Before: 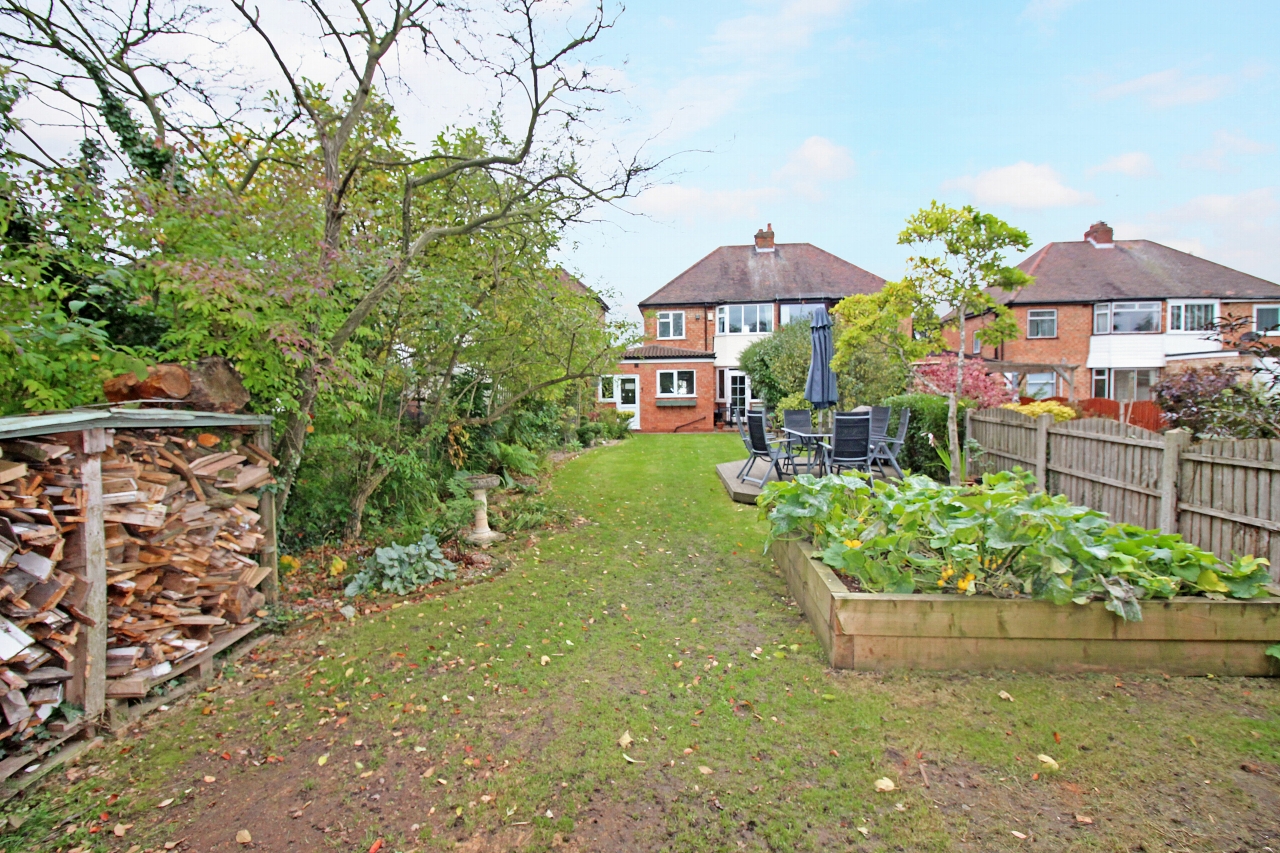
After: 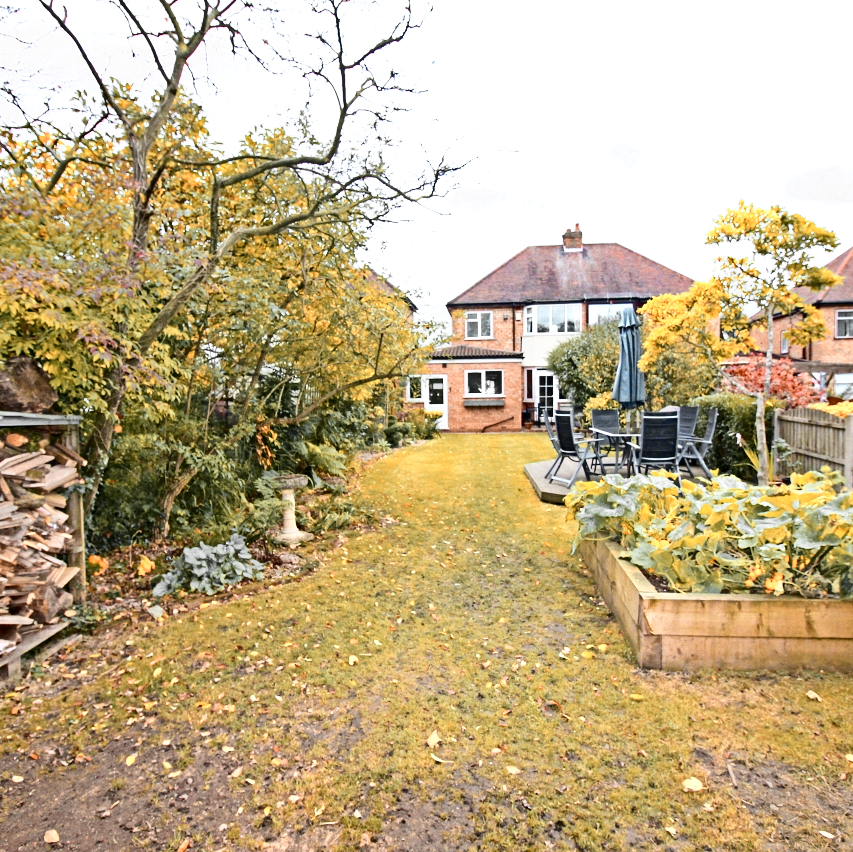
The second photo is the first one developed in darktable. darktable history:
crop and rotate: left 15.055%, right 18.278%
contrast brightness saturation: contrast 0.28
color zones: curves: ch0 [(0.009, 0.528) (0.136, 0.6) (0.255, 0.586) (0.39, 0.528) (0.522, 0.584) (0.686, 0.736) (0.849, 0.561)]; ch1 [(0.045, 0.781) (0.14, 0.416) (0.257, 0.695) (0.442, 0.032) (0.738, 0.338) (0.818, 0.632) (0.891, 0.741) (1, 0.704)]; ch2 [(0, 0.667) (0.141, 0.52) (0.26, 0.37) (0.474, 0.432) (0.743, 0.286)]
